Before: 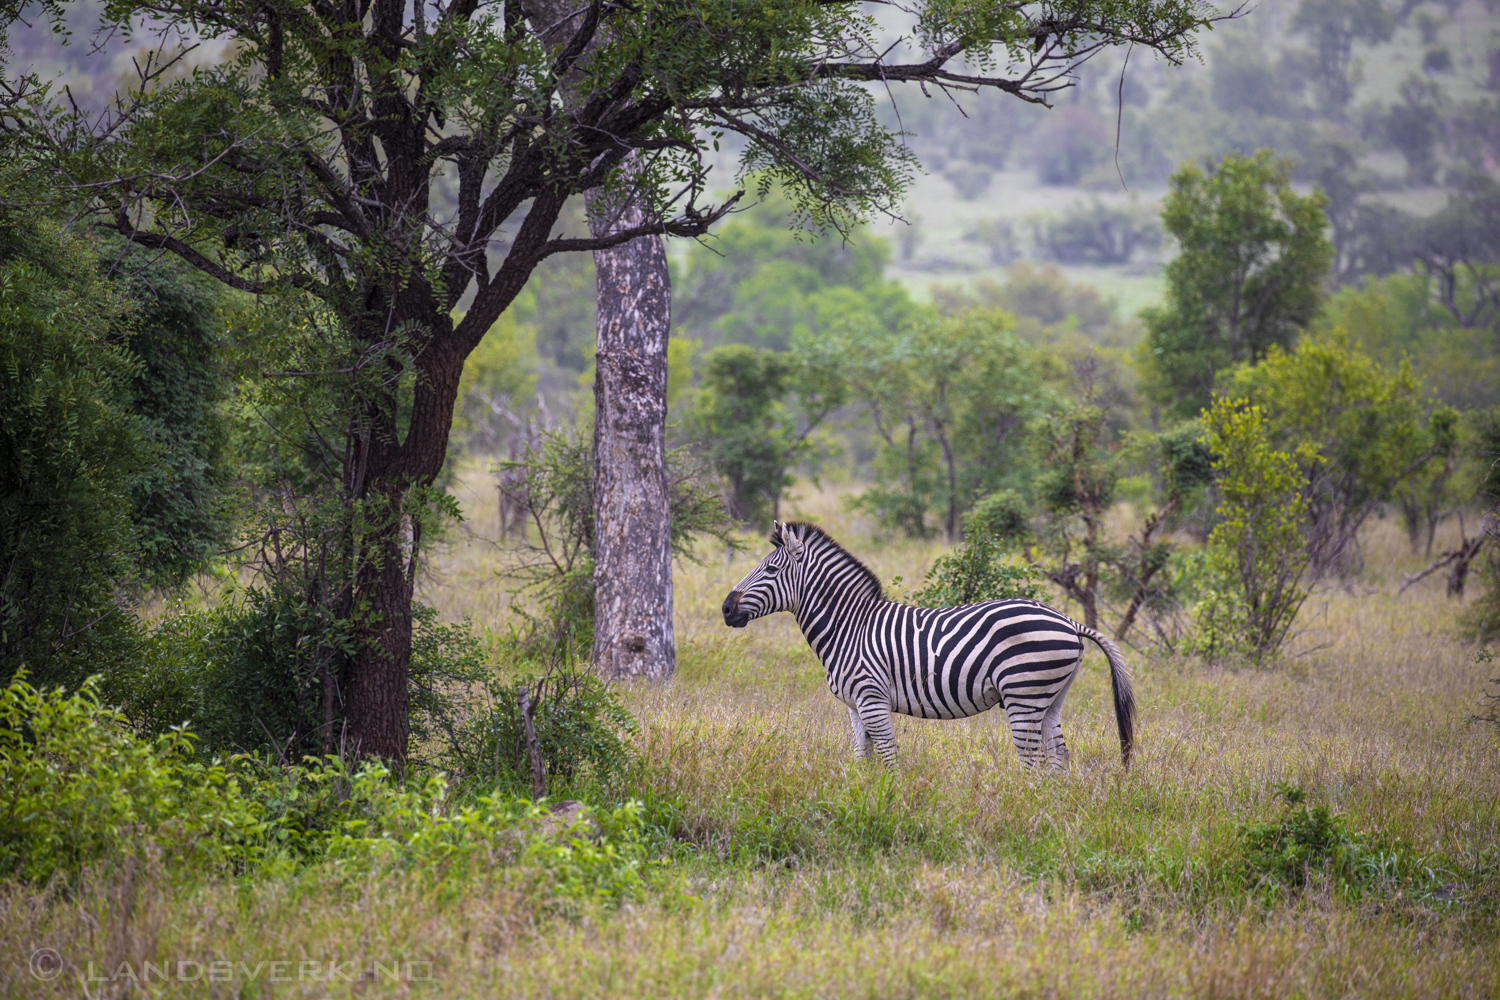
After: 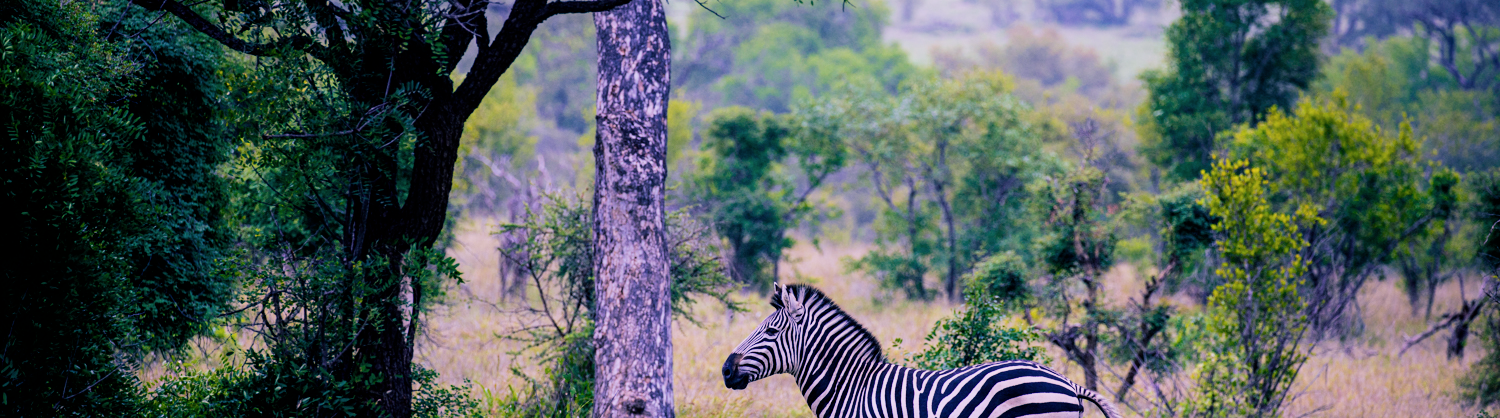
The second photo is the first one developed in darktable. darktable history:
white balance: red 1.042, blue 1.17
filmic rgb: black relative exposure -5 EV, hardness 2.88, contrast 1.3, highlights saturation mix -30%
crop and rotate: top 23.84%, bottom 34.294%
color balance rgb: shadows lift › luminance -28.76%, shadows lift › chroma 10%, shadows lift › hue 230°, power › chroma 0.5%, power › hue 215°, highlights gain › luminance 7.14%, highlights gain › chroma 1%, highlights gain › hue 50°, global offset › luminance -0.29%, global offset › hue 260°, perceptual saturation grading › global saturation 20%, perceptual saturation grading › highlights -13.92%, perceptual saturation grading › shadows 50%
contrast brightness saturation: saturation -0.05
